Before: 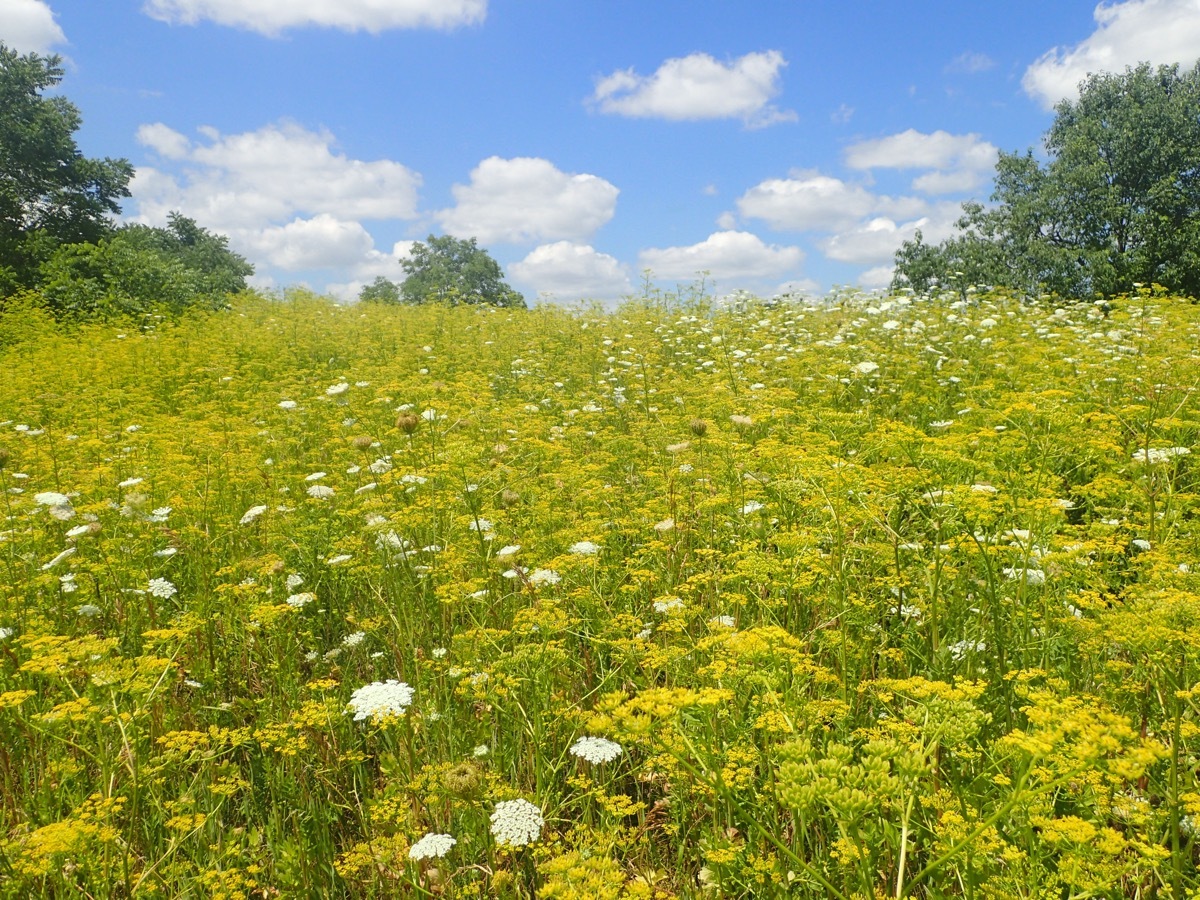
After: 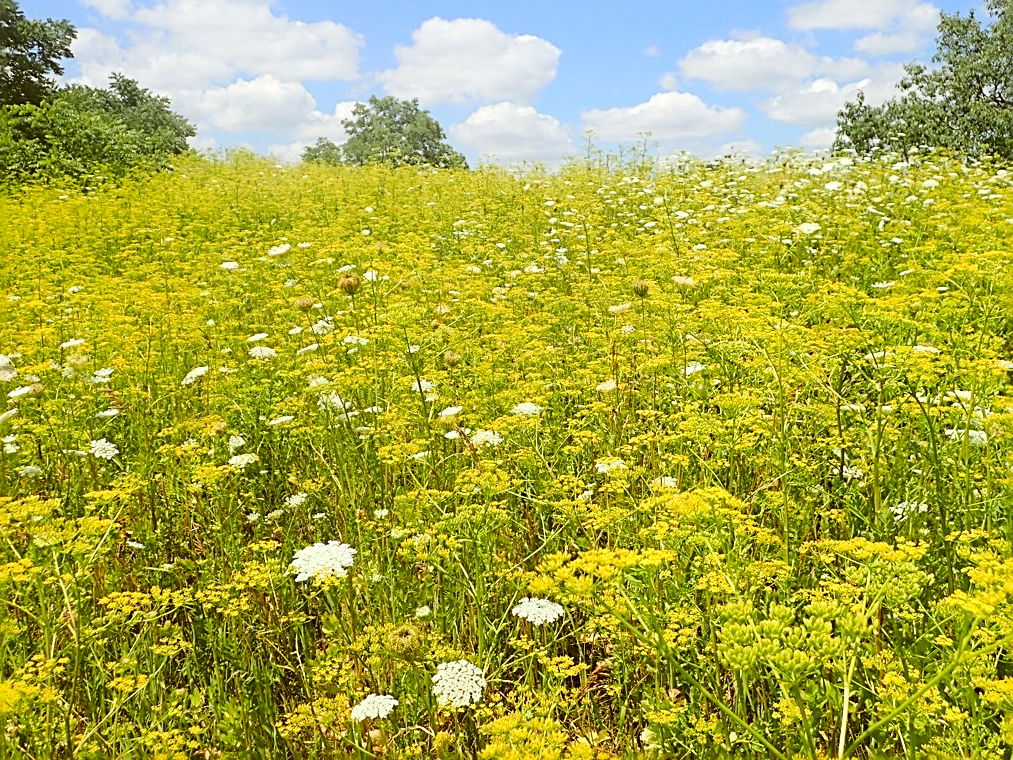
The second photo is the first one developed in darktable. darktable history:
crop and rotate: left 4.842%, top 15.51%, right 10.668%
sharpen: radius 2.543, amount 0.636
tone curve: curves: ch0 [(0, 0) (0.004, 0.001) (0.133, 0.112) (0.325, 0.362) (0.832, 0.893) (1, 1)], color space Lab, linked channels, preserve colors none
color correction: highlights a* -0.482, highlights b* 0.161, shadows a* 4.66, shadows b* 20.72
